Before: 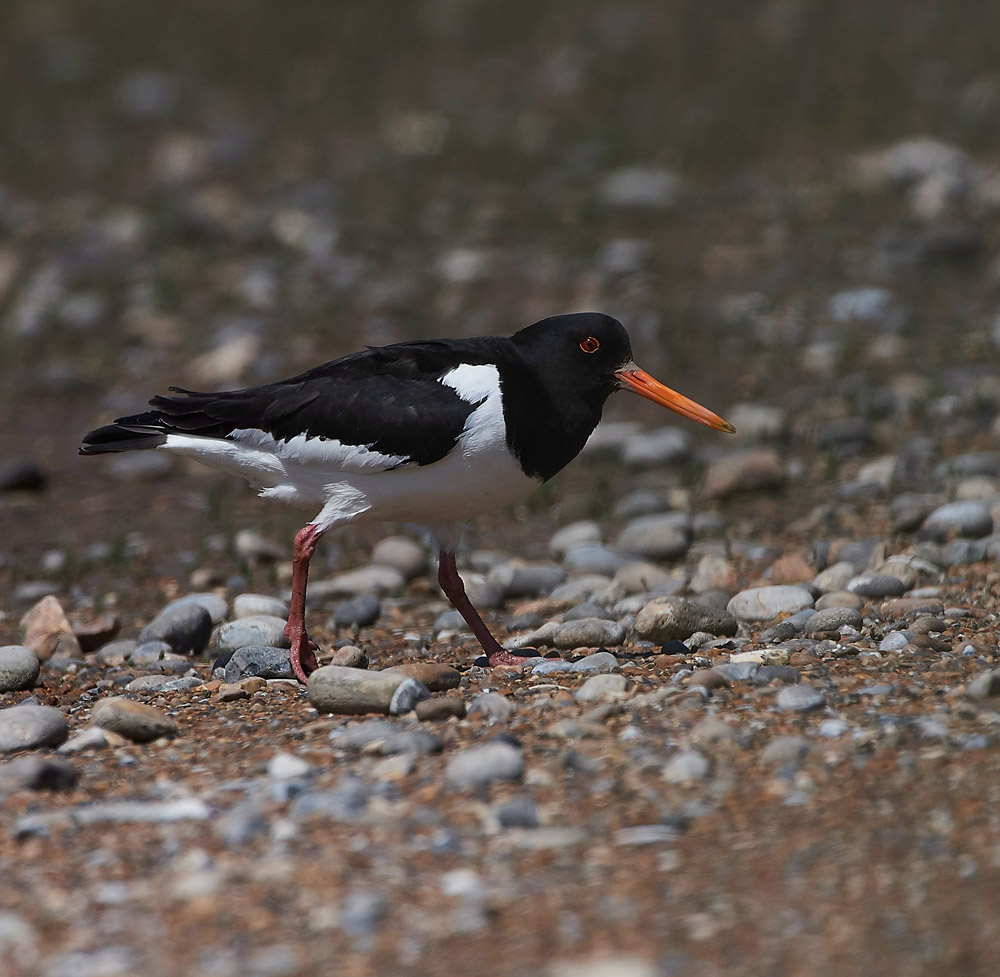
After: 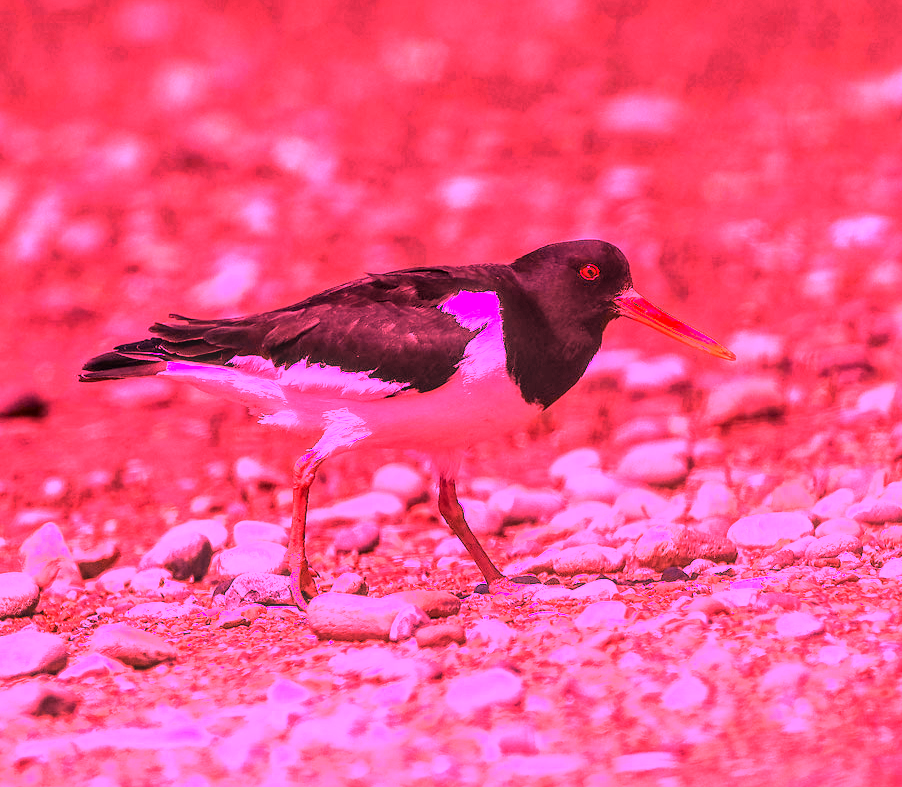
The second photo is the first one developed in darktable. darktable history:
white balance: red 4.26, blue 1.802
local contrast: detail 130%
crop: top 7.49%, right 9.717%, bottom 11.943%
